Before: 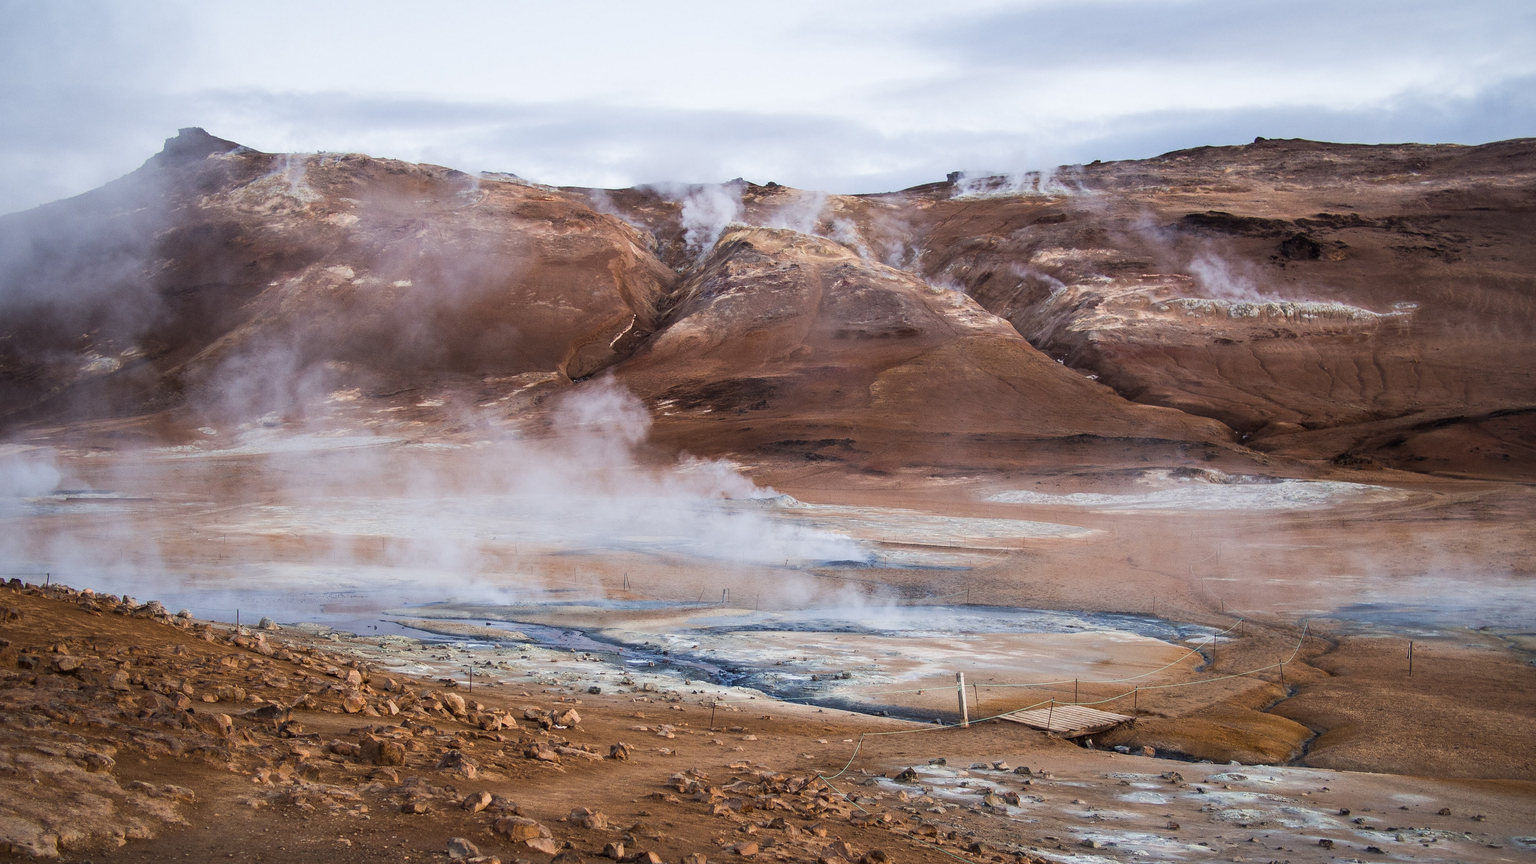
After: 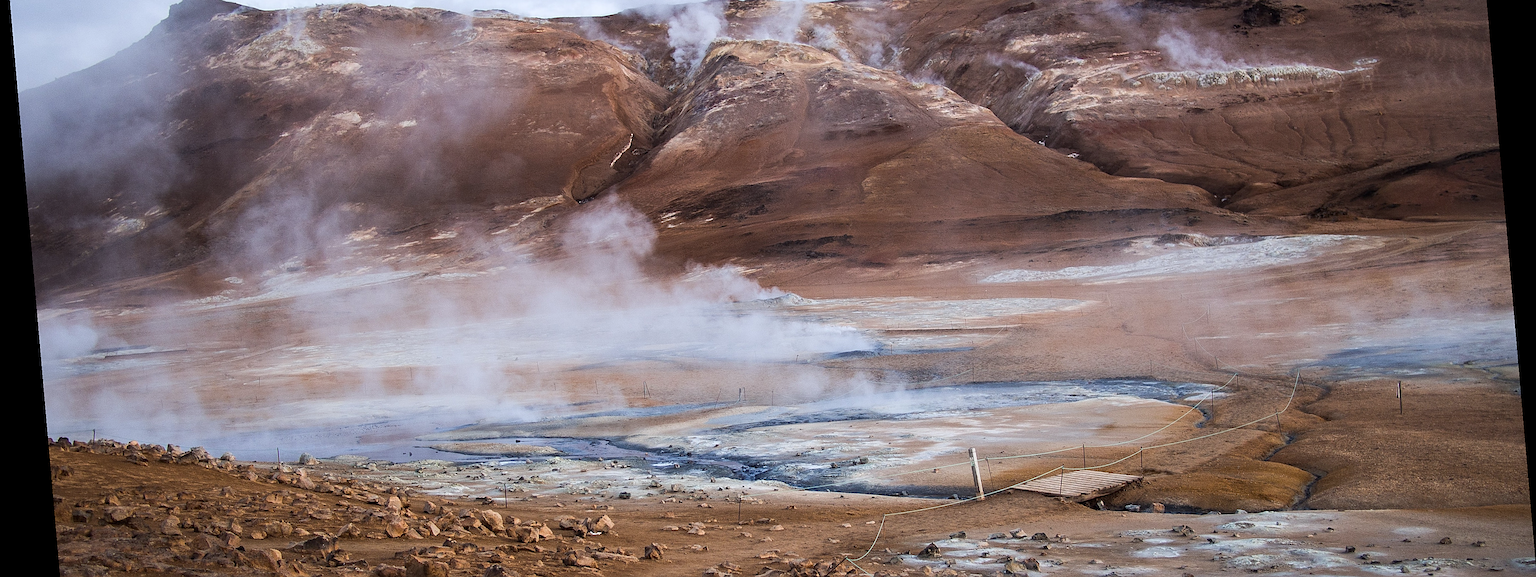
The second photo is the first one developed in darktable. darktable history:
sharpen: on, module defaults
crop and rotate: top 25.357%, bottom 13.942%
rotate and perspective: rotation -4.98°, automatic cropping off
white balance: red 0.98, blue 1.034
